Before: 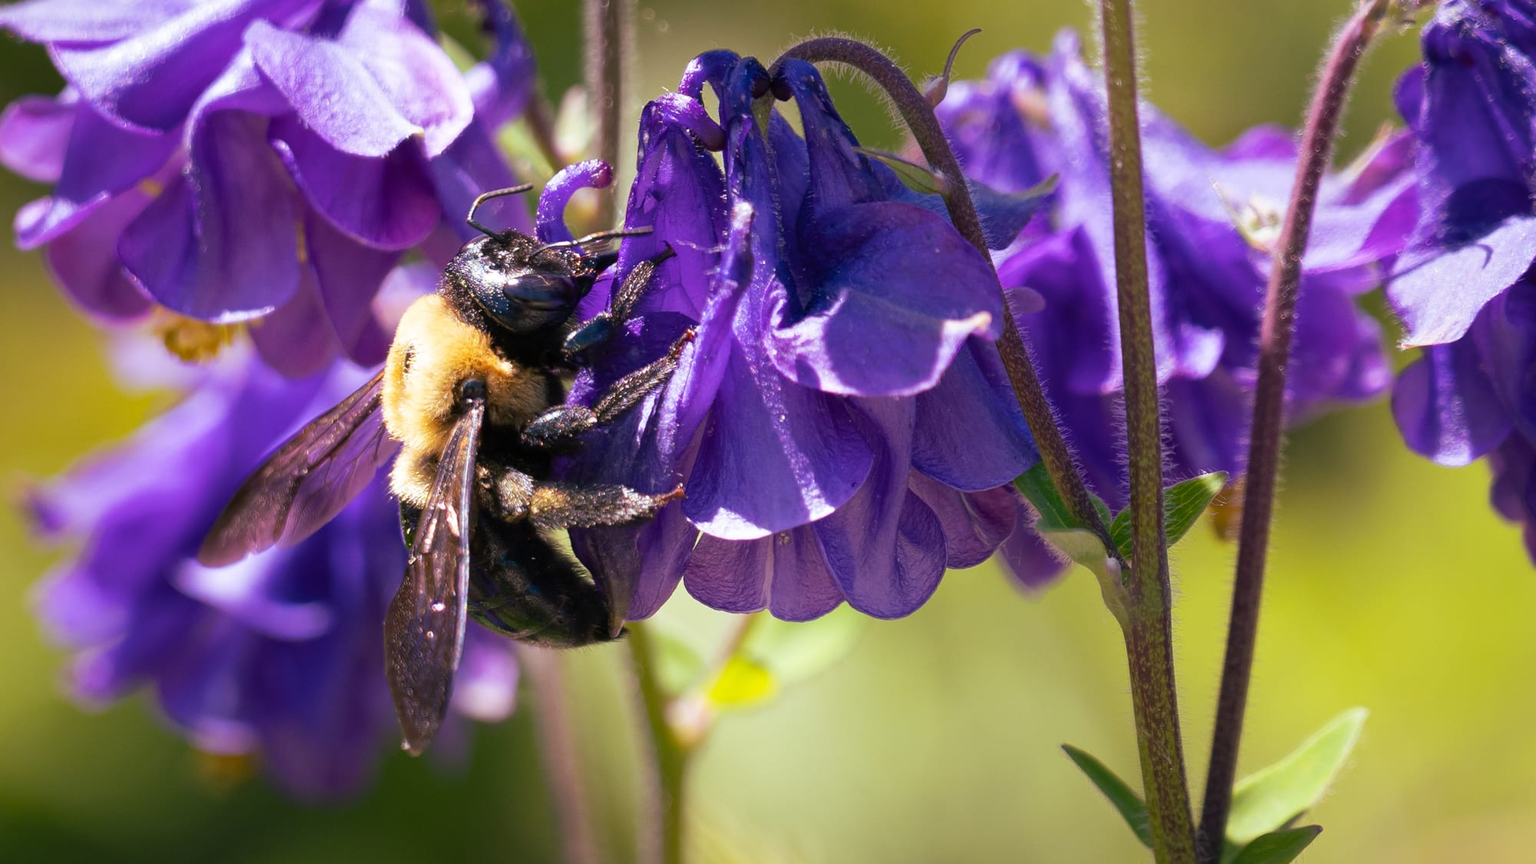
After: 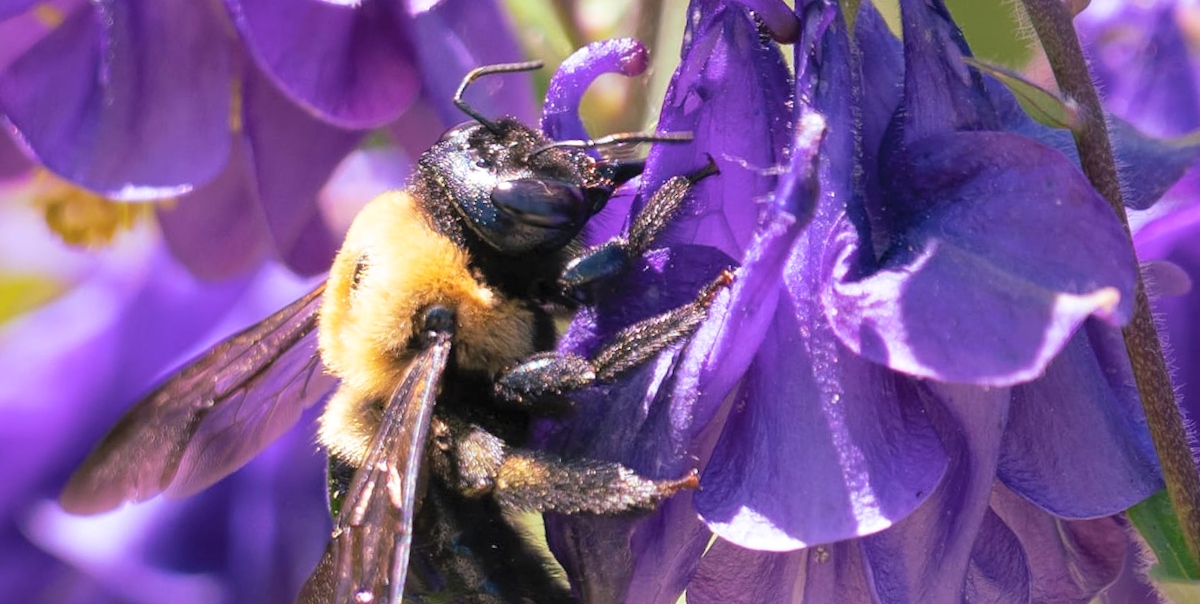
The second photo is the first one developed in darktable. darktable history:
crop and rotate: angle -5.93°, left 2.015%, top 6.638%, right 27.227%, bottom 30.067%
tone equalizer: on, module defaults
contrast brightness saturation: brightness 0.146
